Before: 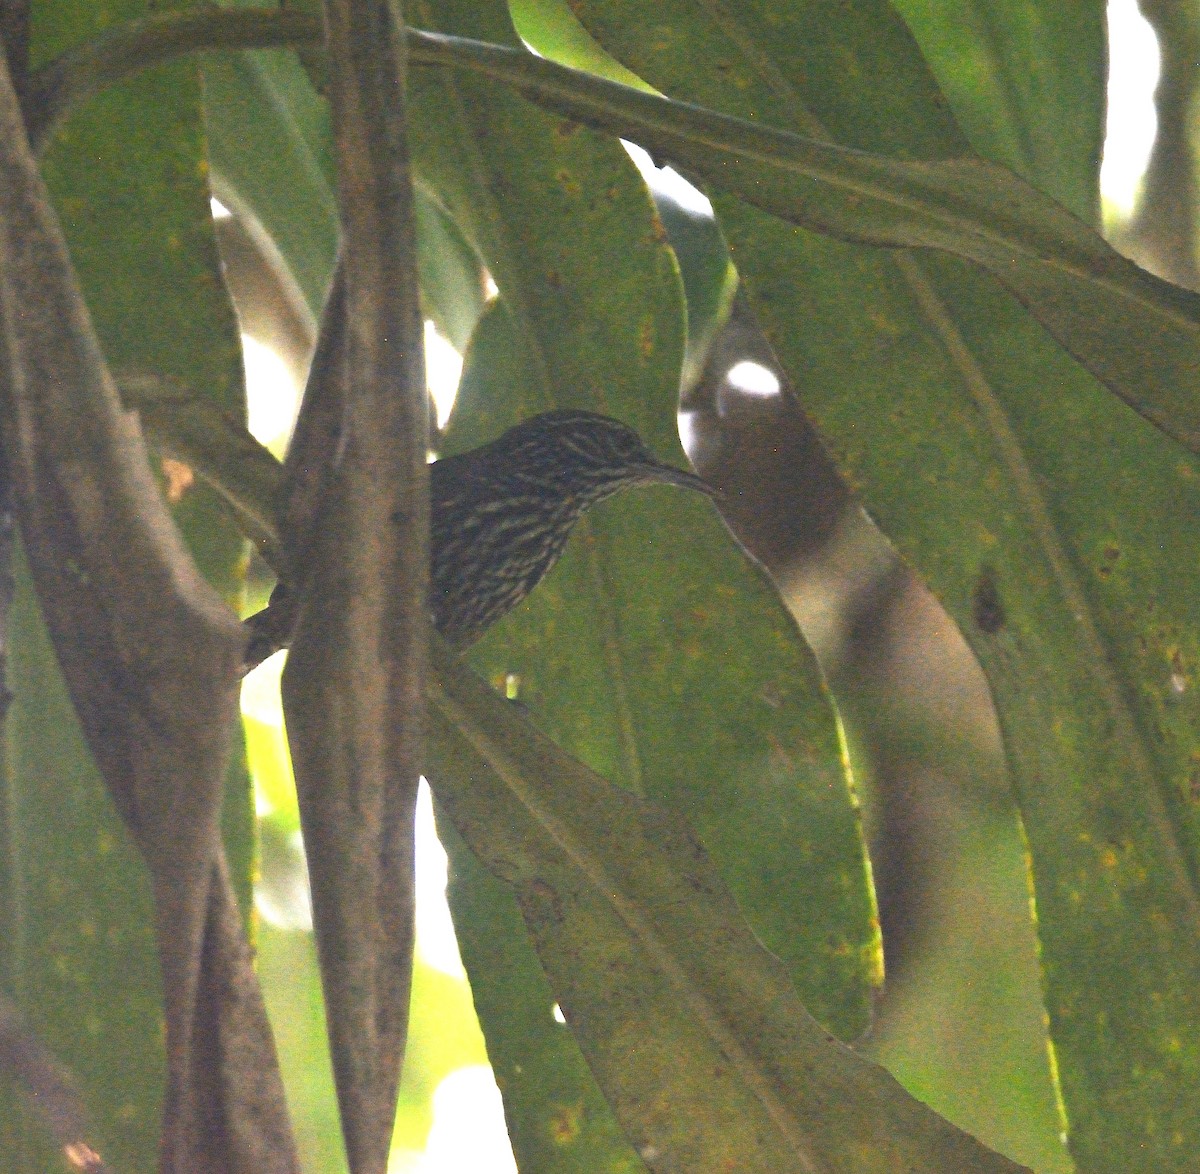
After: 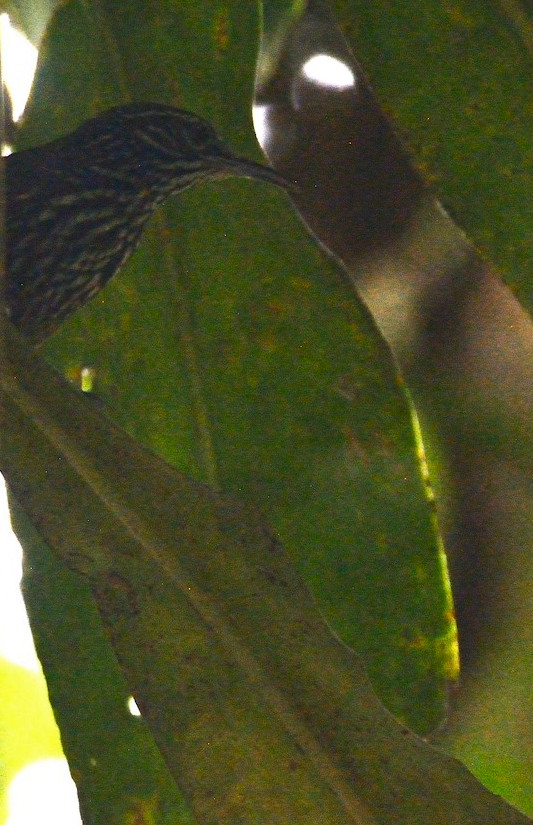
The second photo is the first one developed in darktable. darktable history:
contrast brightness saturation: brightness -0.25, saturation 0.2
crop: left 35.432%, top 26.233%, right 20.145%, bottom 3.432%
tone equalizer: on, module defaults
